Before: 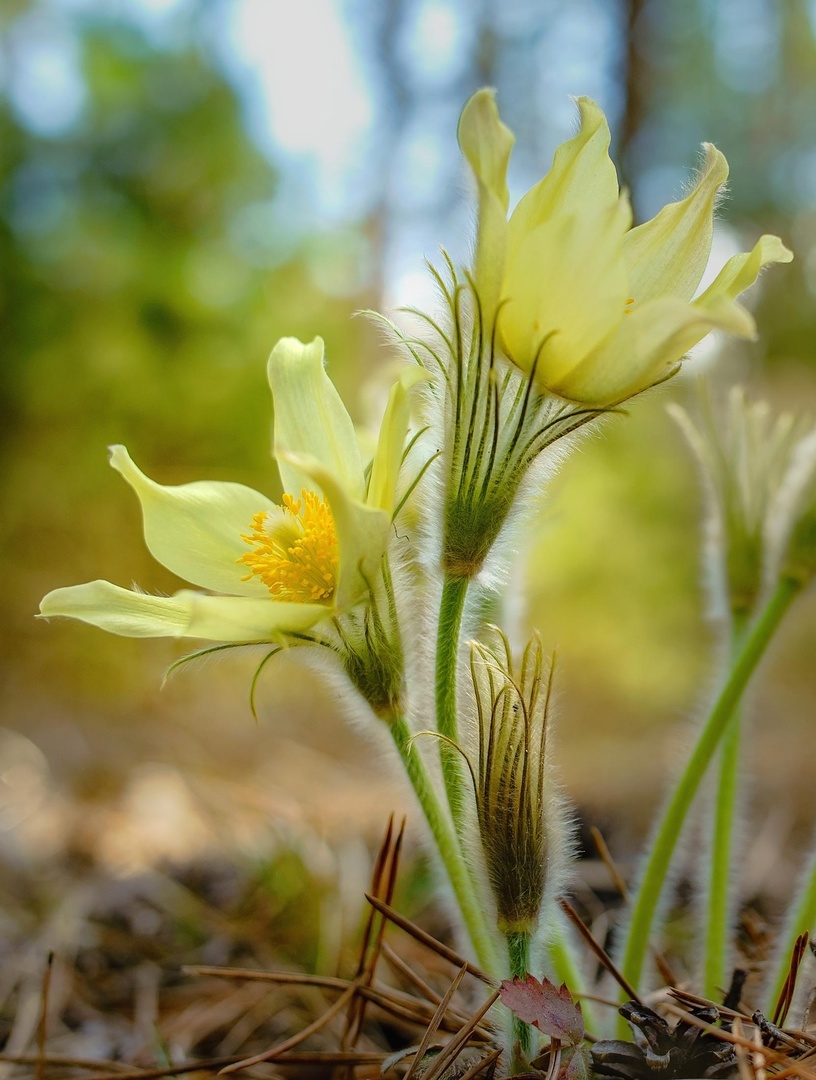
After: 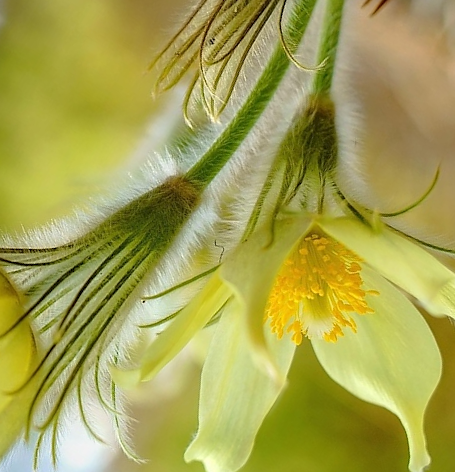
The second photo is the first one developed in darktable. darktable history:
sharpen: radius 0.987, threshold 1.044
crop and rotate: angle 148.57°, left 9.218%, top 15.566%, right 4.538%, bottom 16.94%
